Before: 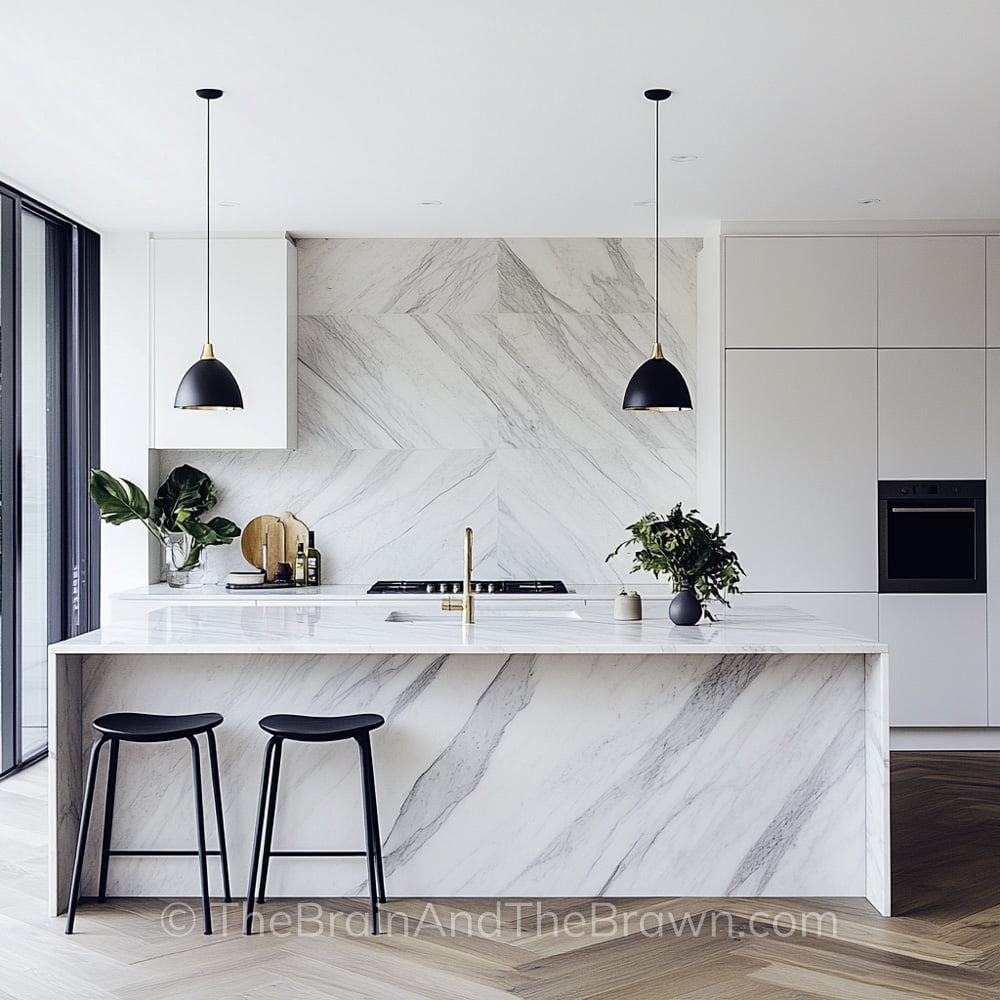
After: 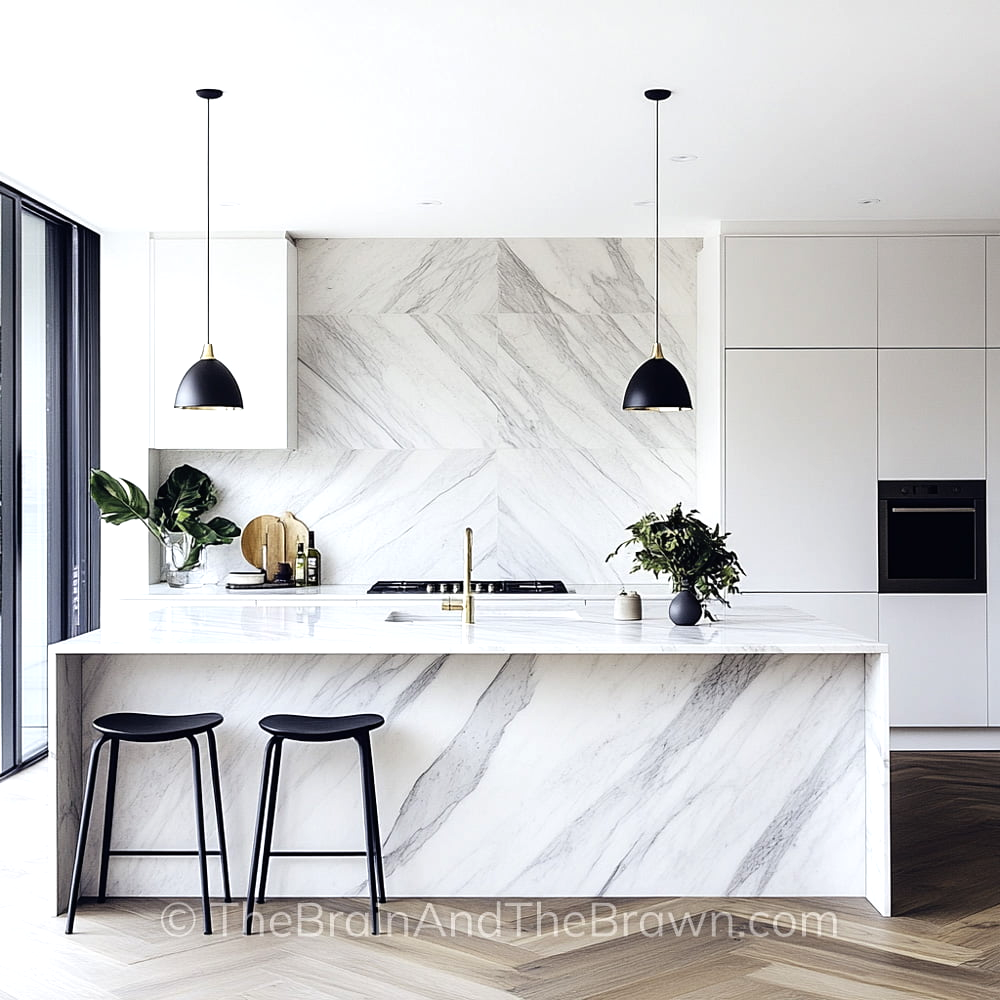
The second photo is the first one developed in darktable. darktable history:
tone equalizer: -8 EV -0.391 EV, -7 EV -0.395 EV, -6 EV -0.351 EV, -5 EV -0.206 EV, -3 EV 0.256 EV, -2 EV 0.328 EV, -1 EV 0.413 EV, +0 EV 0.415 EV, mask exposure compensation -0.485 EV
